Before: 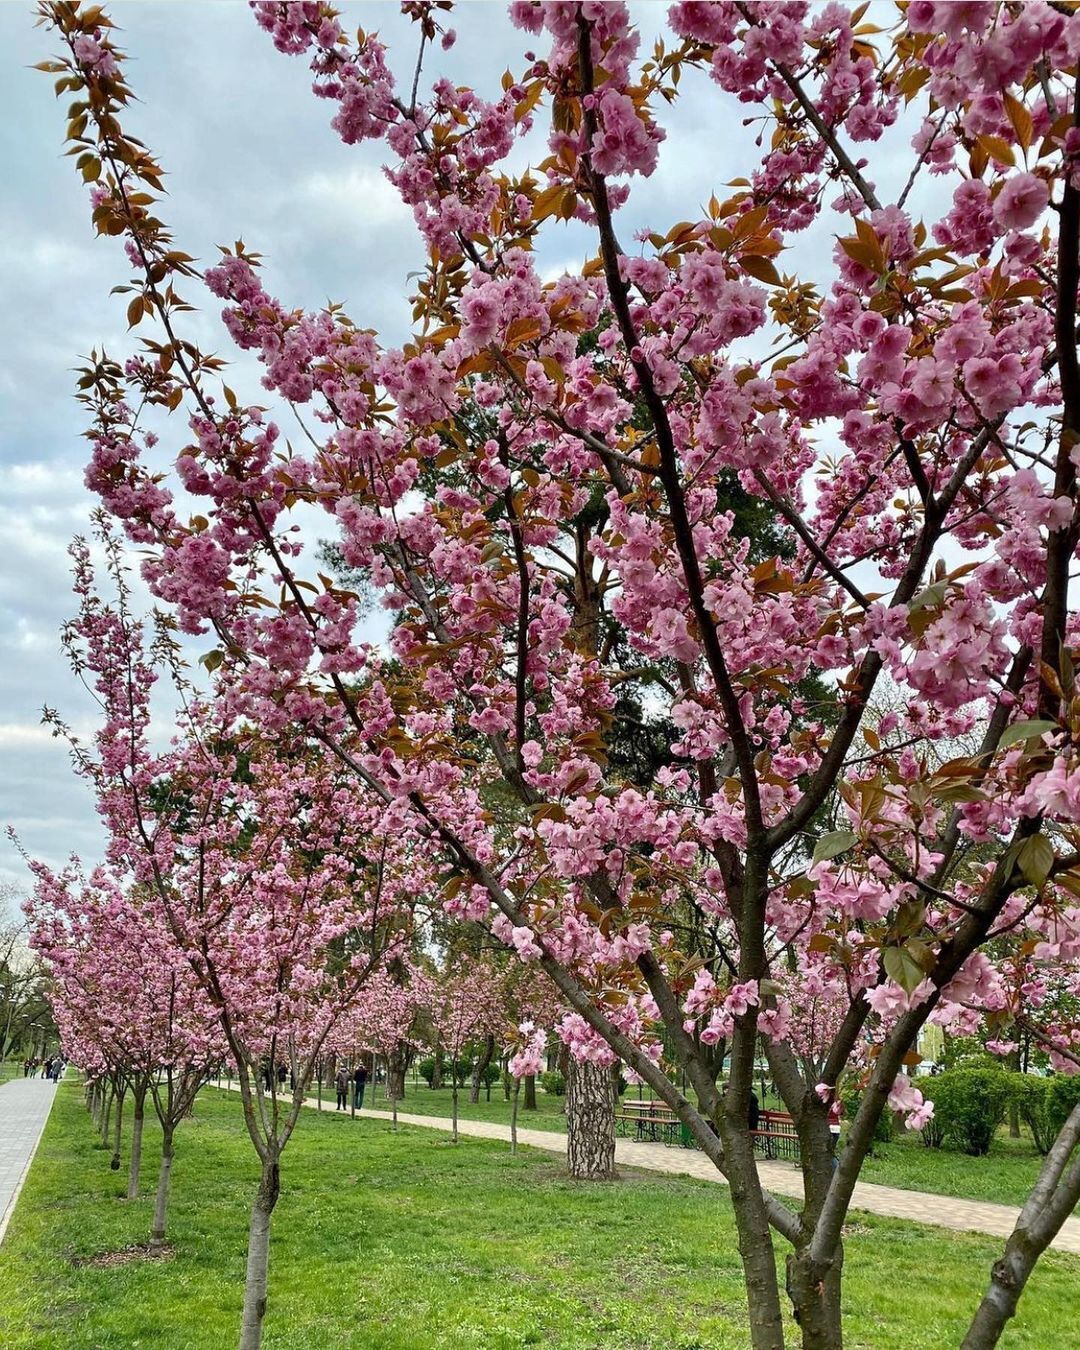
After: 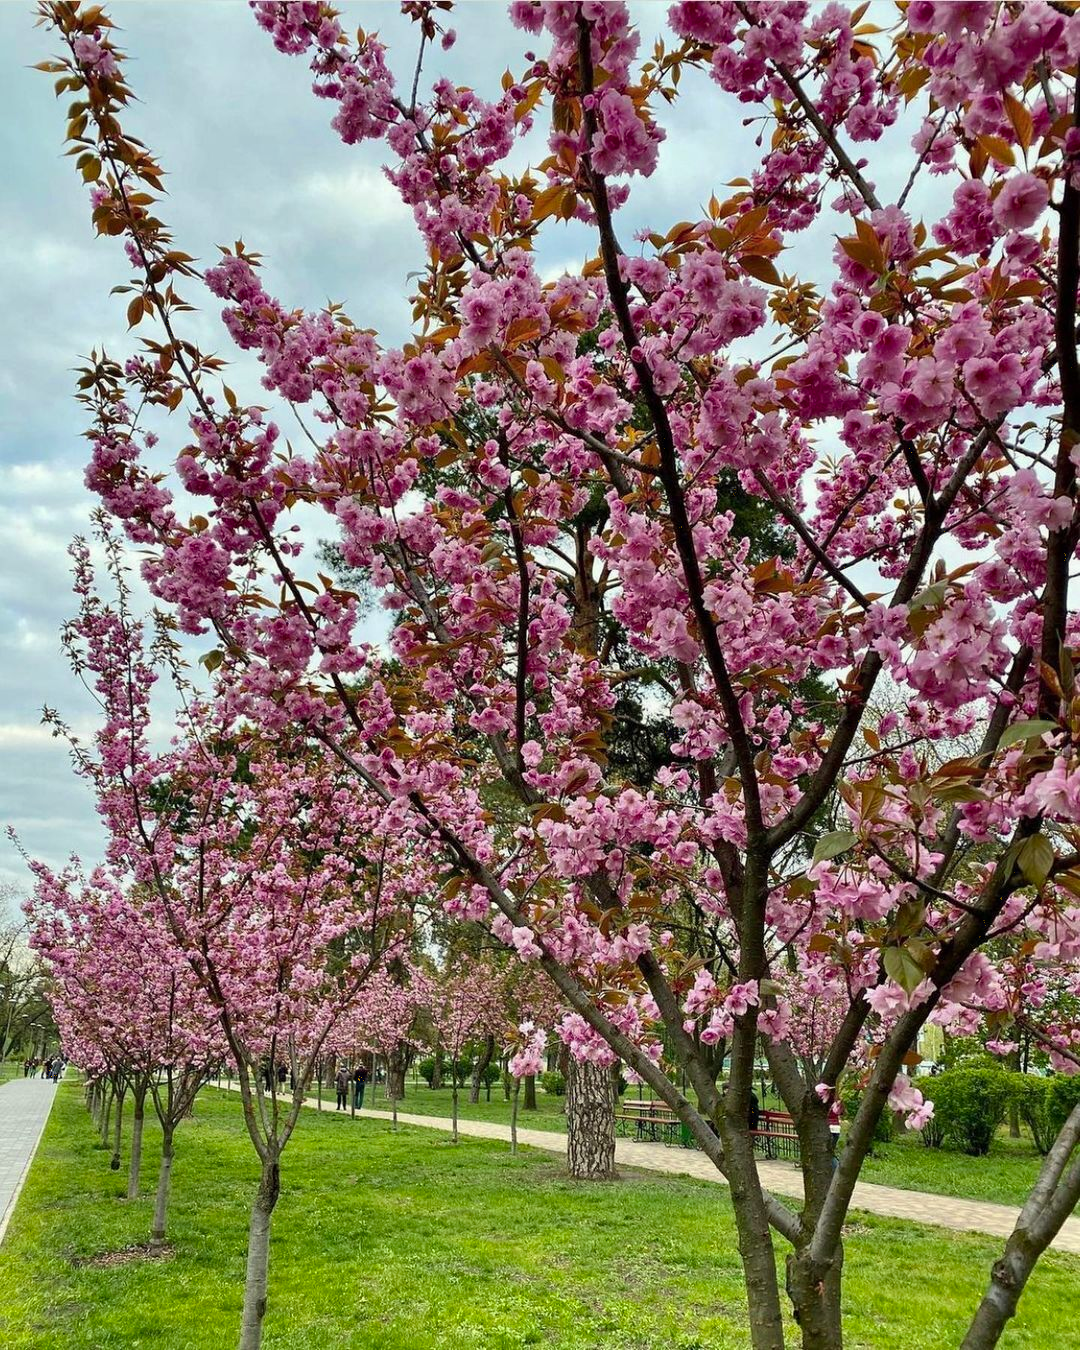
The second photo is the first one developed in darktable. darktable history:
color calibration: output R [0.972, 0.068, -0.094, 0], output G [-0.178, 1.216, -0.086, 0], output B [0.095, -0.136, 0.98, 0], illuminant same as pipeline (D50), adaptation XYZ, x 0.345, y 0.358, temperature 5012.83 K, clip negative RGB from gamut false
